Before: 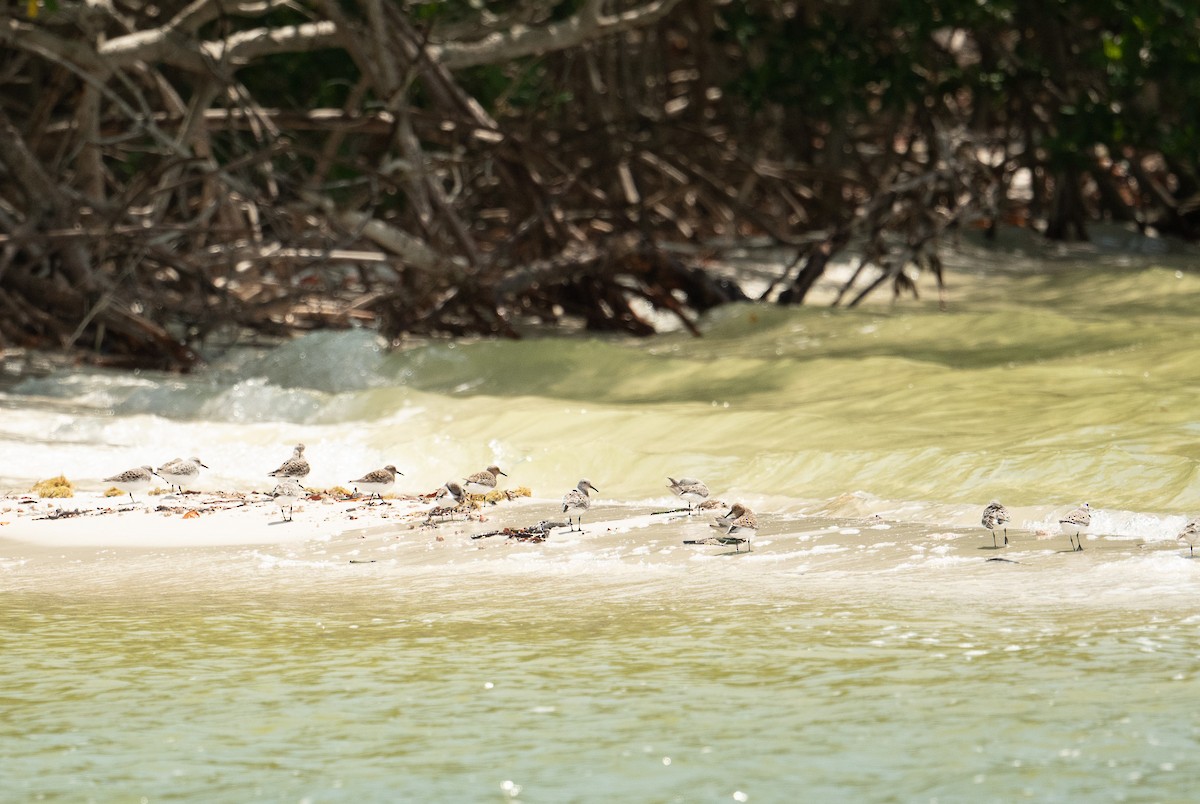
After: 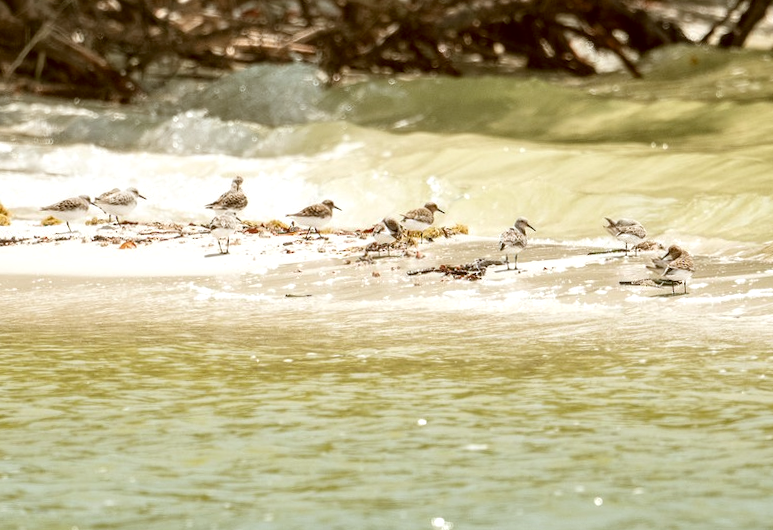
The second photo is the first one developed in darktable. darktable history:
crop and rotate: angle -1.19°, left 3.755%, top 31.971%, right 29.839%
color correction: highlights a* -0.496, highlights b* 0.17, shadows a* 5.27, shadows b* 20.11
local contrast: highlights 62%, detail 143%, midtone range 0.435
